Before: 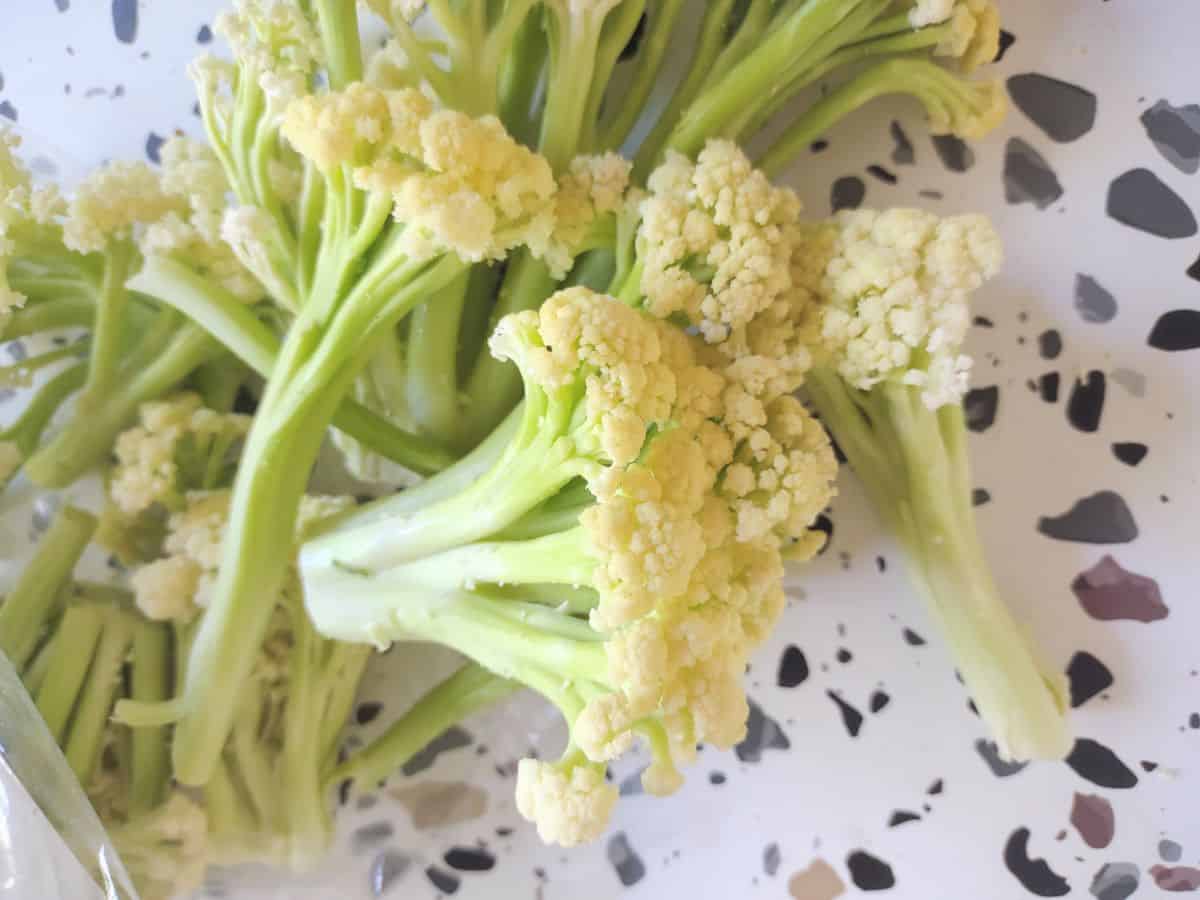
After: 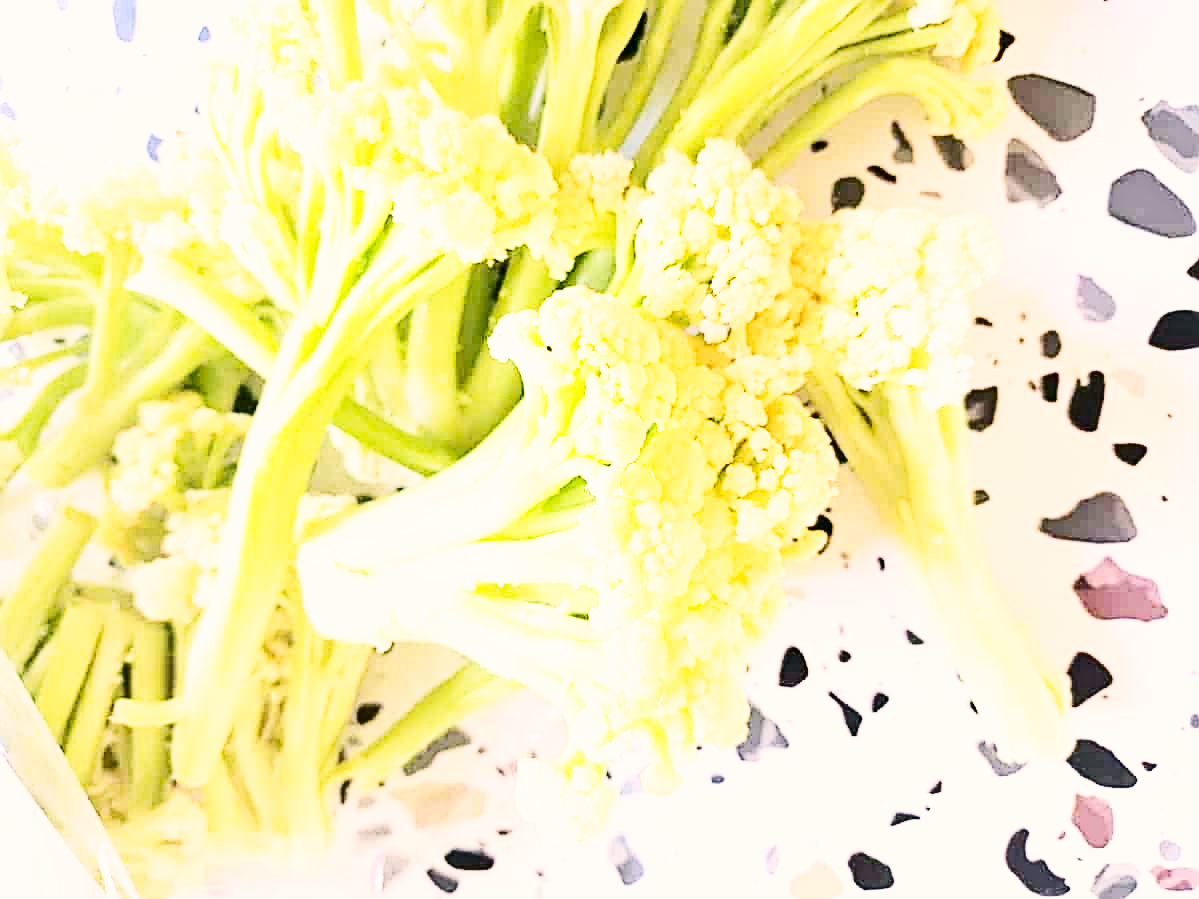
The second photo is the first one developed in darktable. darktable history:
contrast brightness saturation: contrast 0.287
exposure: exposure 0.402 EV, compensate exposure bias true, compensate highlight preservation false
crop: left 0.076%
sharpen: radius 2.665, amount 0.664
base curve: curves: ch0 [(0, 0.003) (0.001, 0.002) (0.006, 0.004) (0.02, 0.022) (0.048, 0.086) (0.094, 0.234) (0.162, 0.431) (0.258, 0.629) (0.385, 0.8) (0.548, 0.918) (0.751, 0.988) (1, 1)], preserve colors none
color correction: highlights a* 4.46, highlights b* 4.96, shadows a* -7.85, shadows b* 4.67
haze removal: compatibility mode true, adaptive false
